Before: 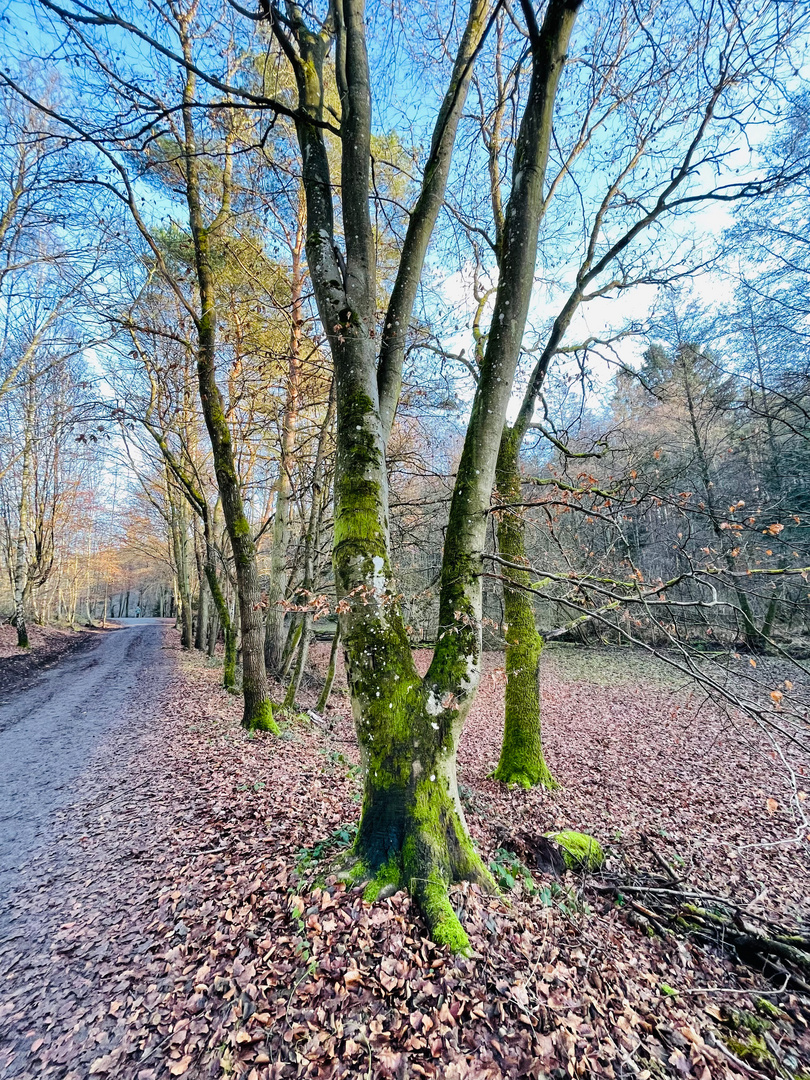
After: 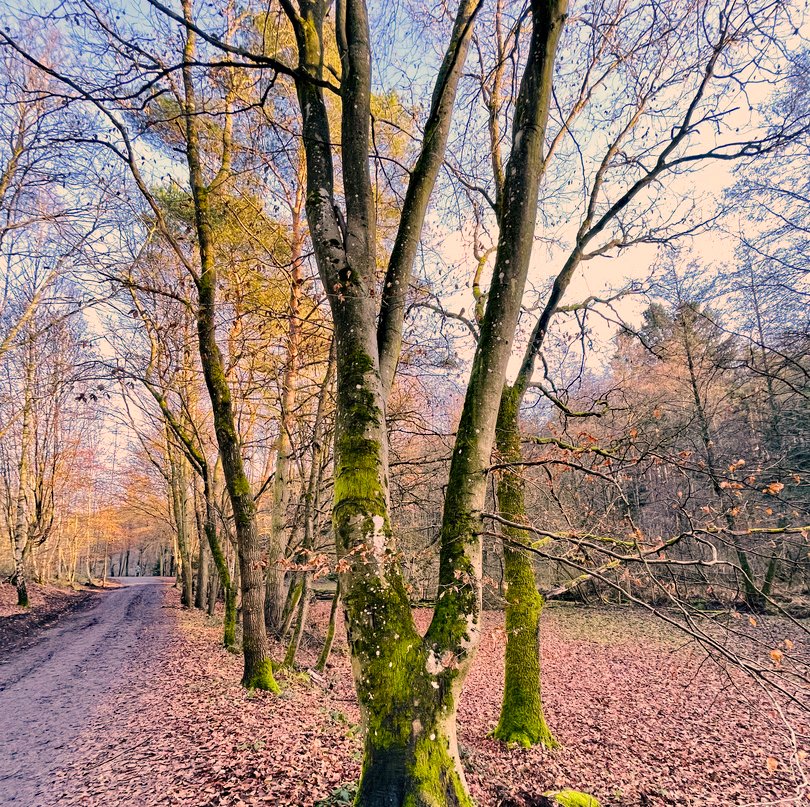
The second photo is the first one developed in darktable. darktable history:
crop: top 3.876%, bottom 21.389%
color correction: highlights a* 21.53, highlights b* 21.98
haze removal: strength 0.3, distance 0.252, compatibility mode true, adaptive false
